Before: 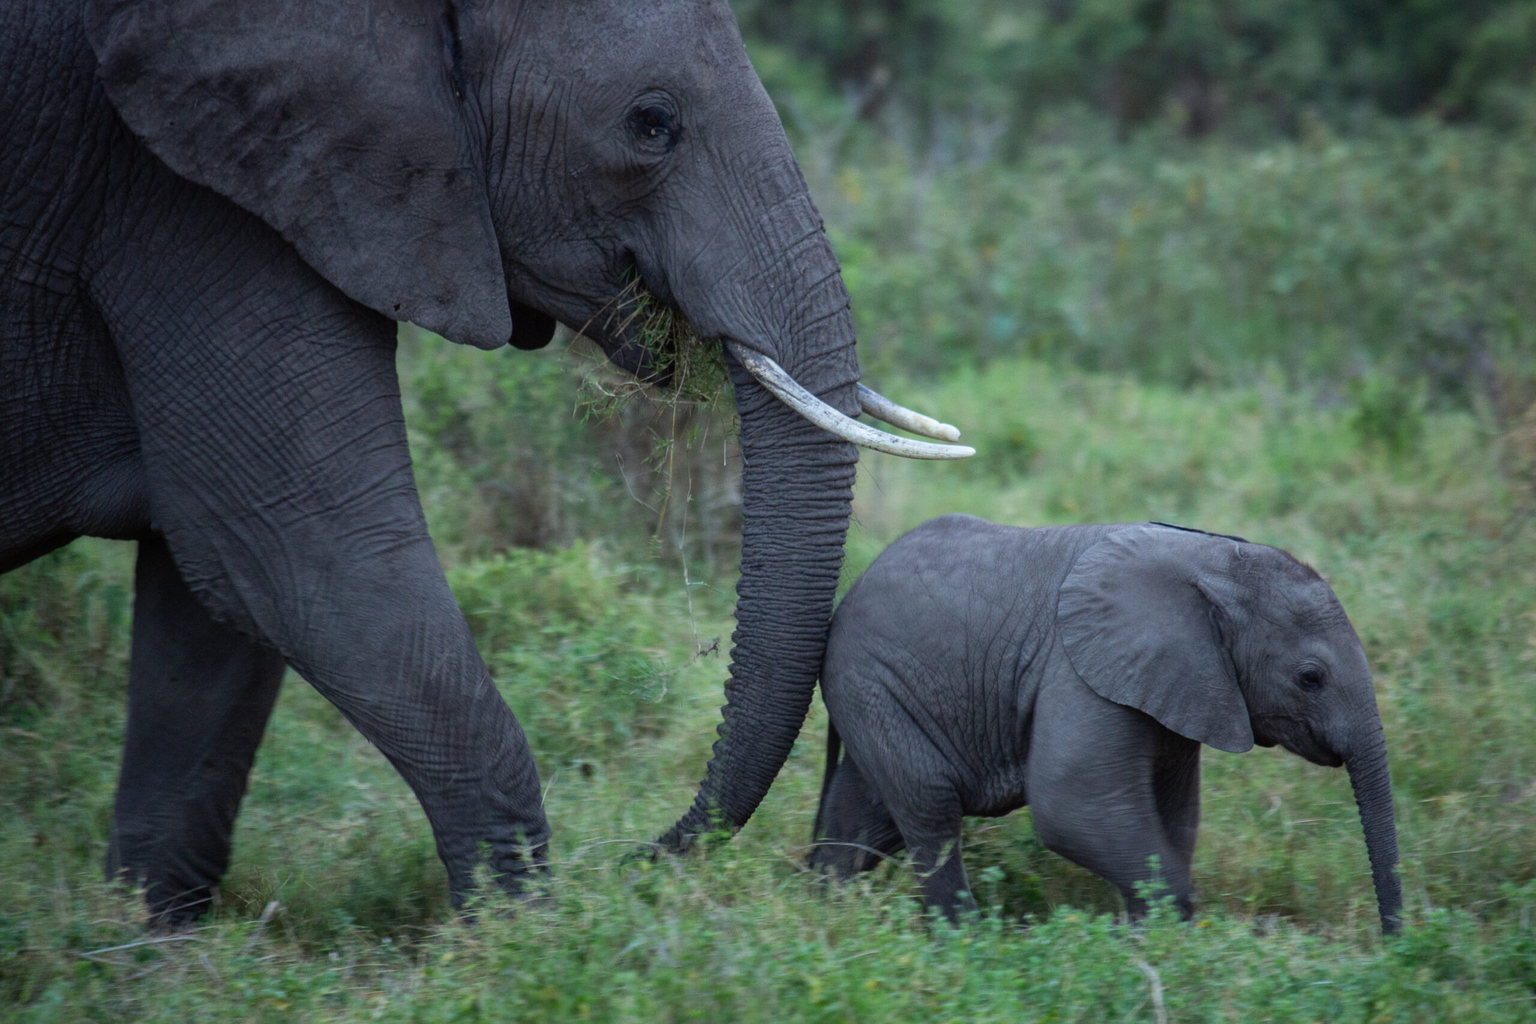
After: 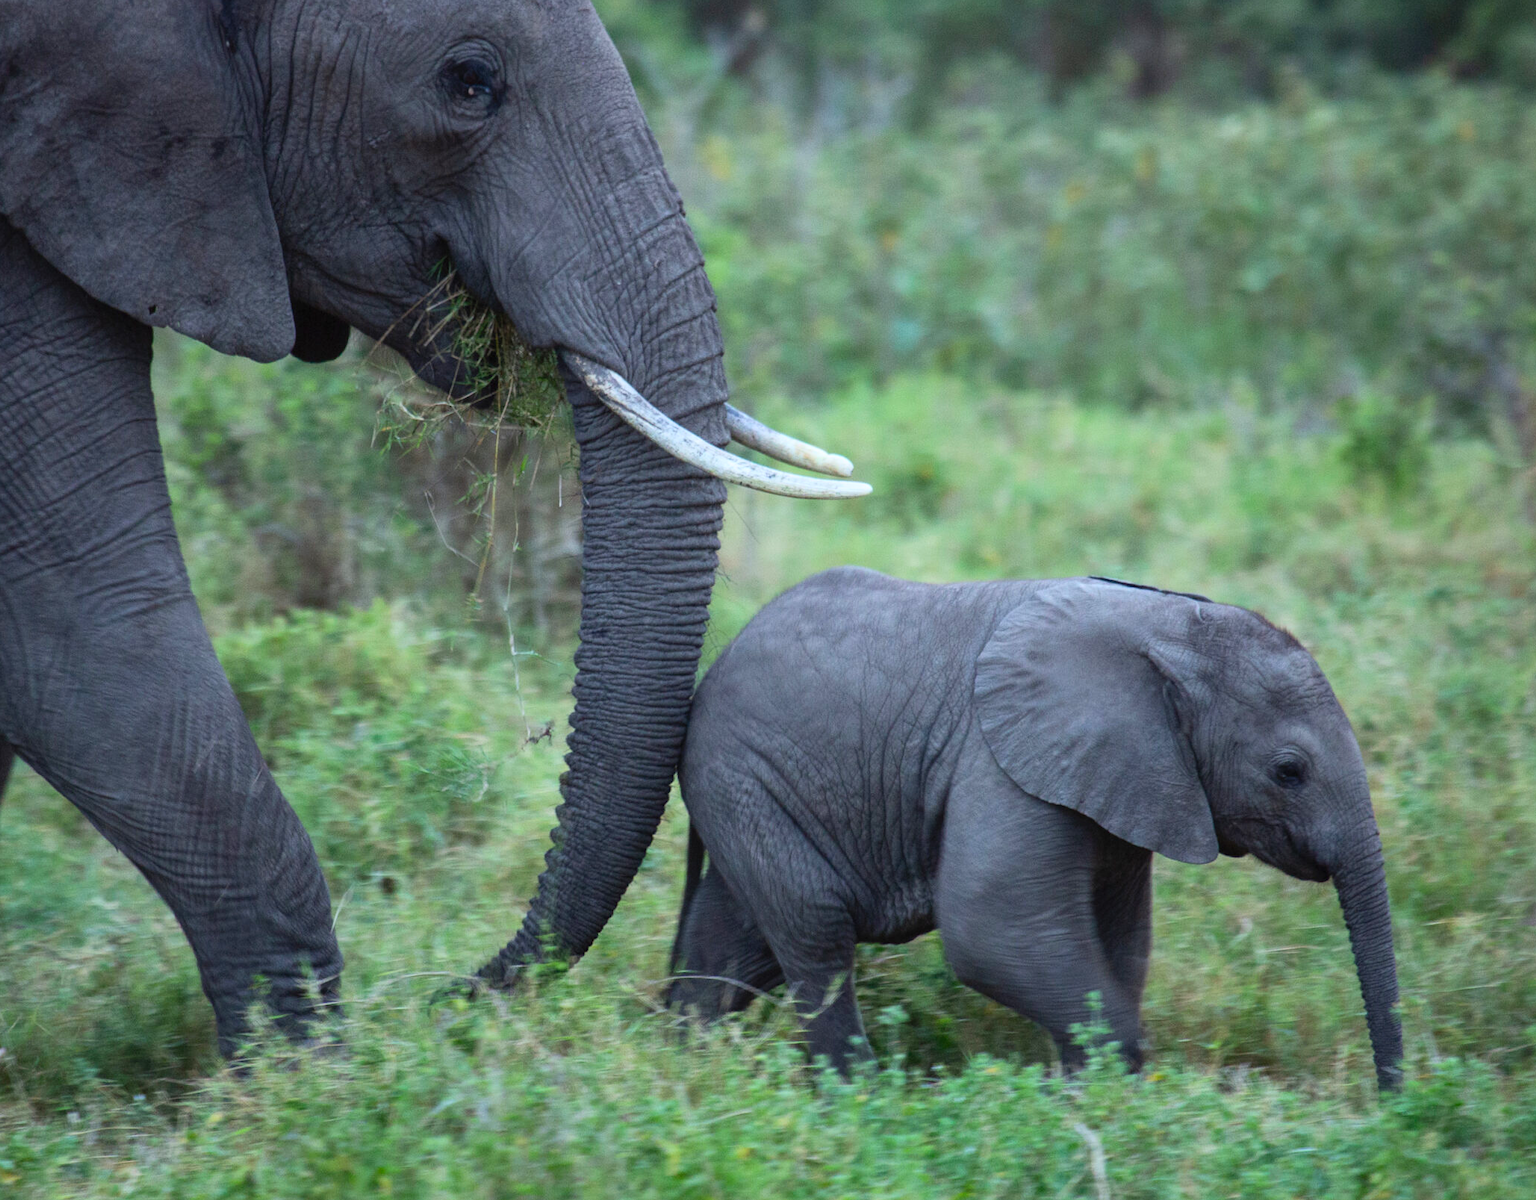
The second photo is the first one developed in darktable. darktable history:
contrast brightness saturation: contrast 0.195, brightness 0.156, saturation 0.223
crop and rotate: left 17.907%, top 5.793%, right 1.739%
